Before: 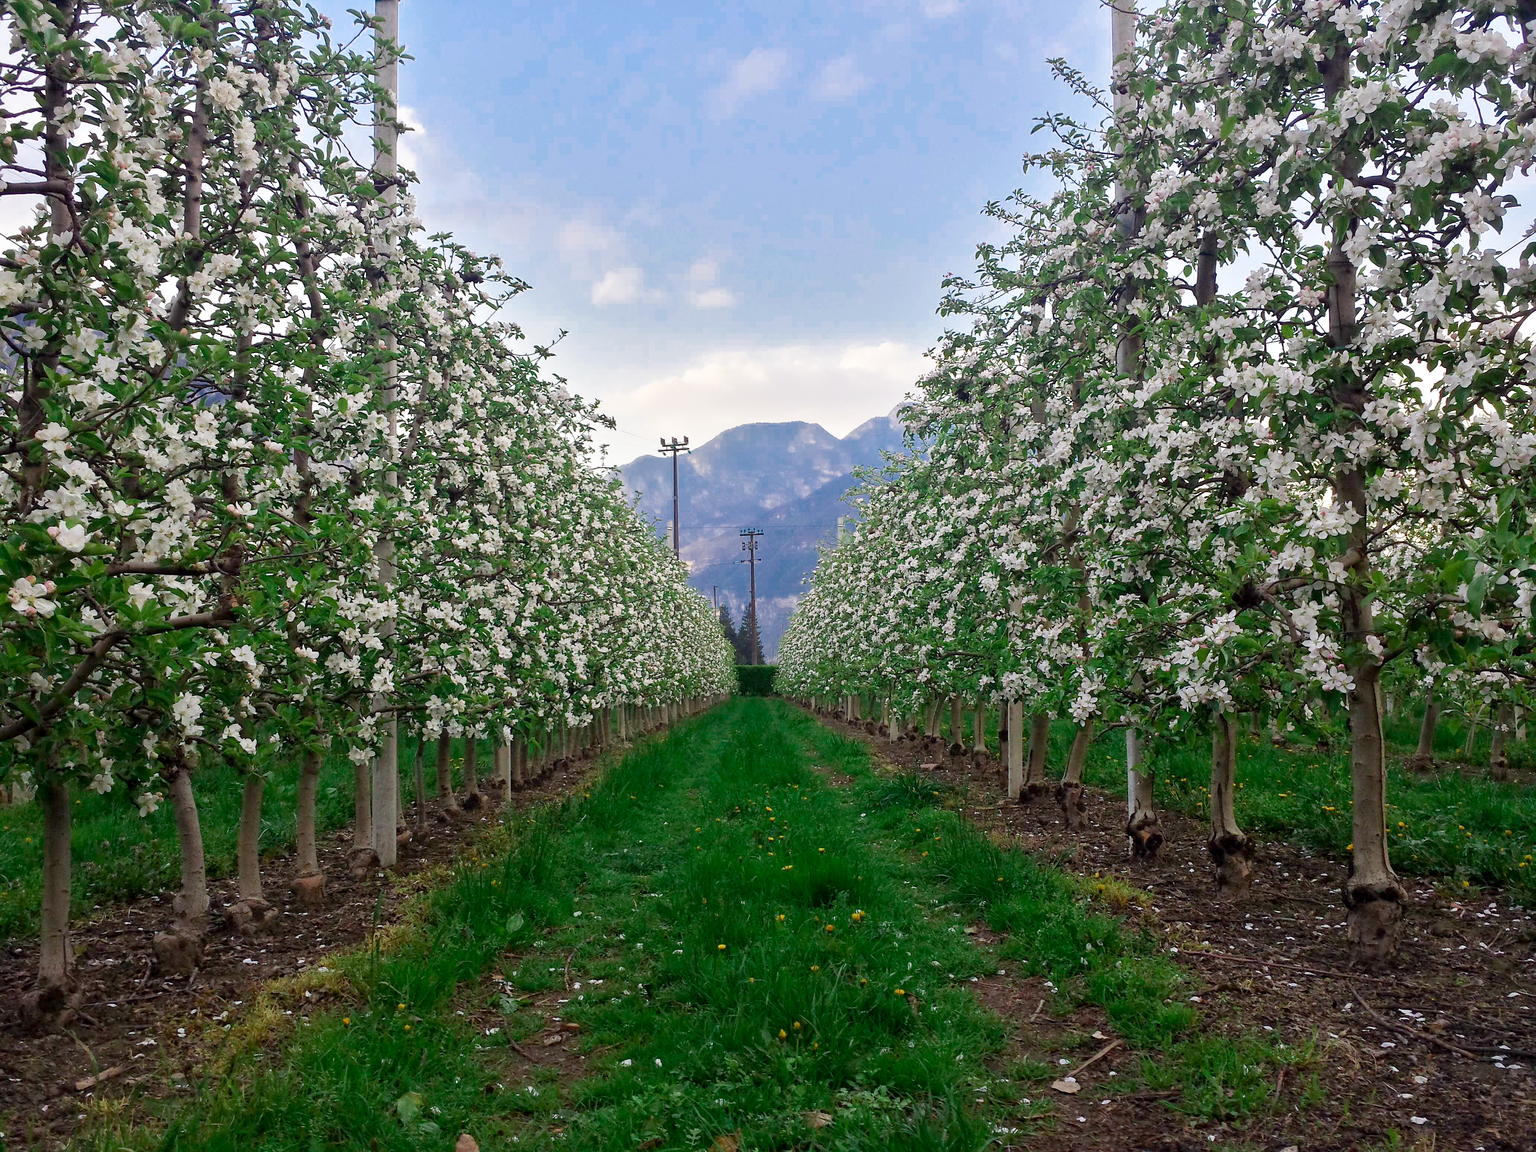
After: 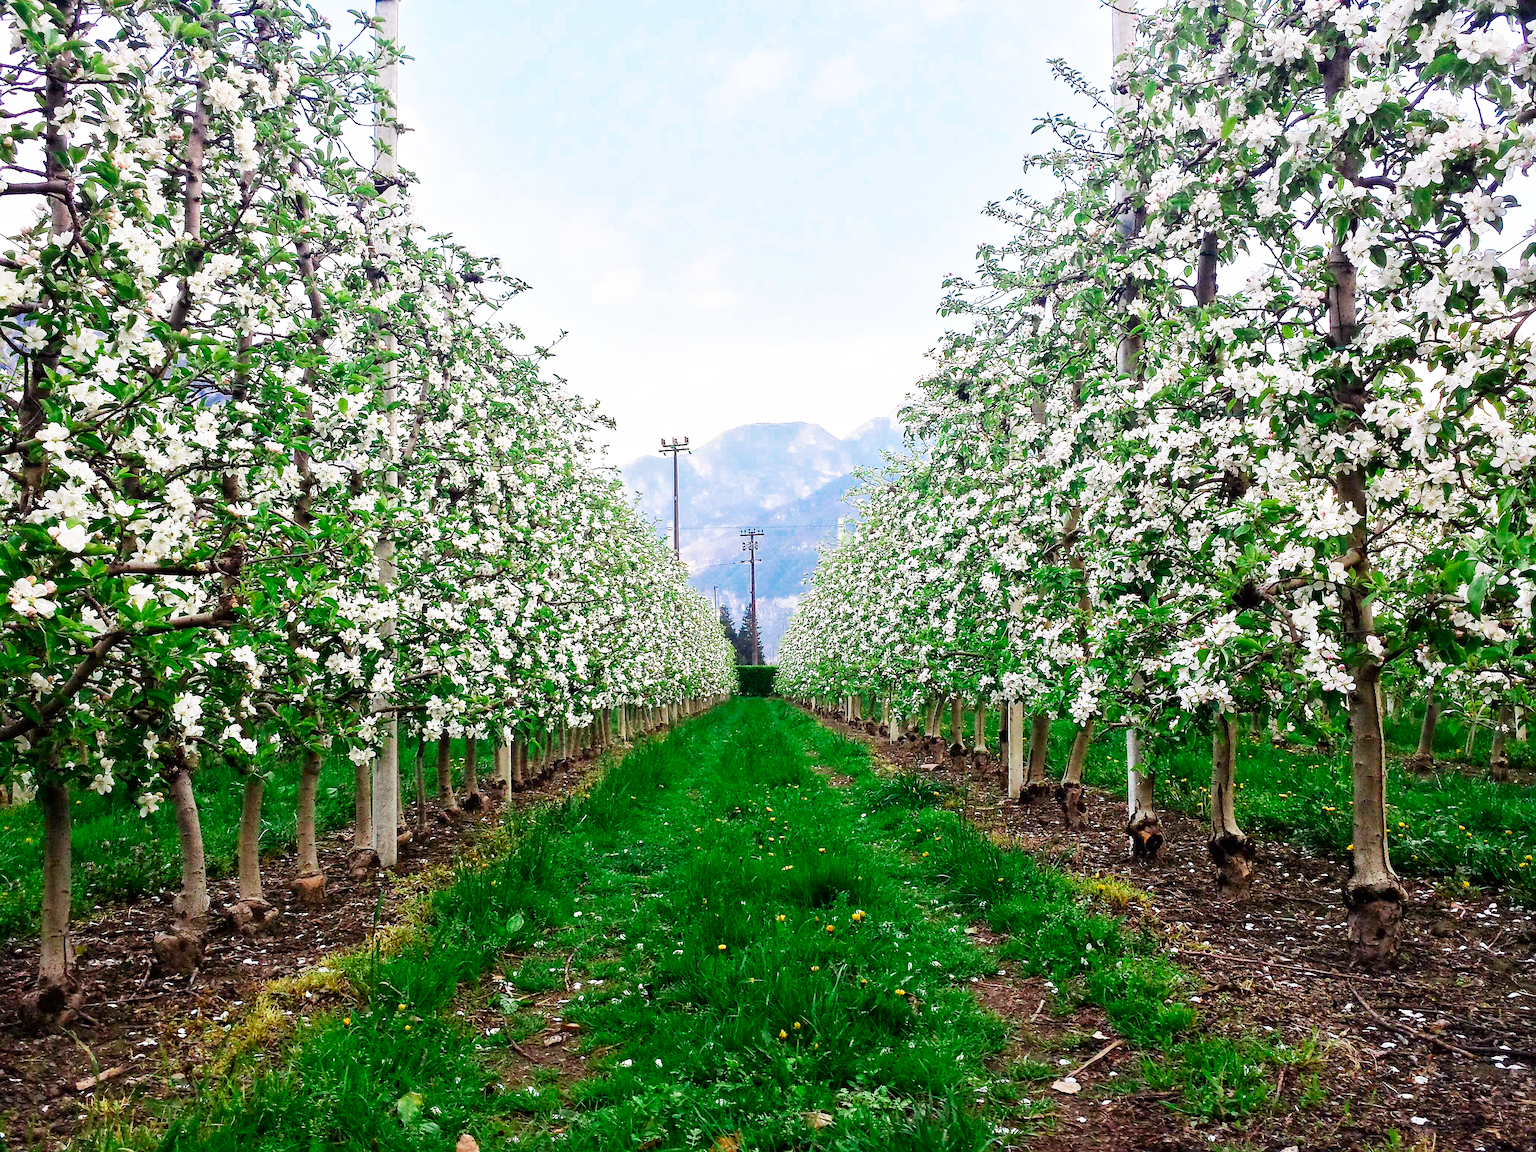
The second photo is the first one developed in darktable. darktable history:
base curve: curves: ch0 [(0, 0) (0.007, 0.004) (0.027, 0.03) (0.046, 0.07) (0.207, 0.54) (0.442, 0.872) (0.673, 0.972) (1, 1)], preserve colors none
sharpen: on, module defaults
exposure: compensate highlight preservation false
